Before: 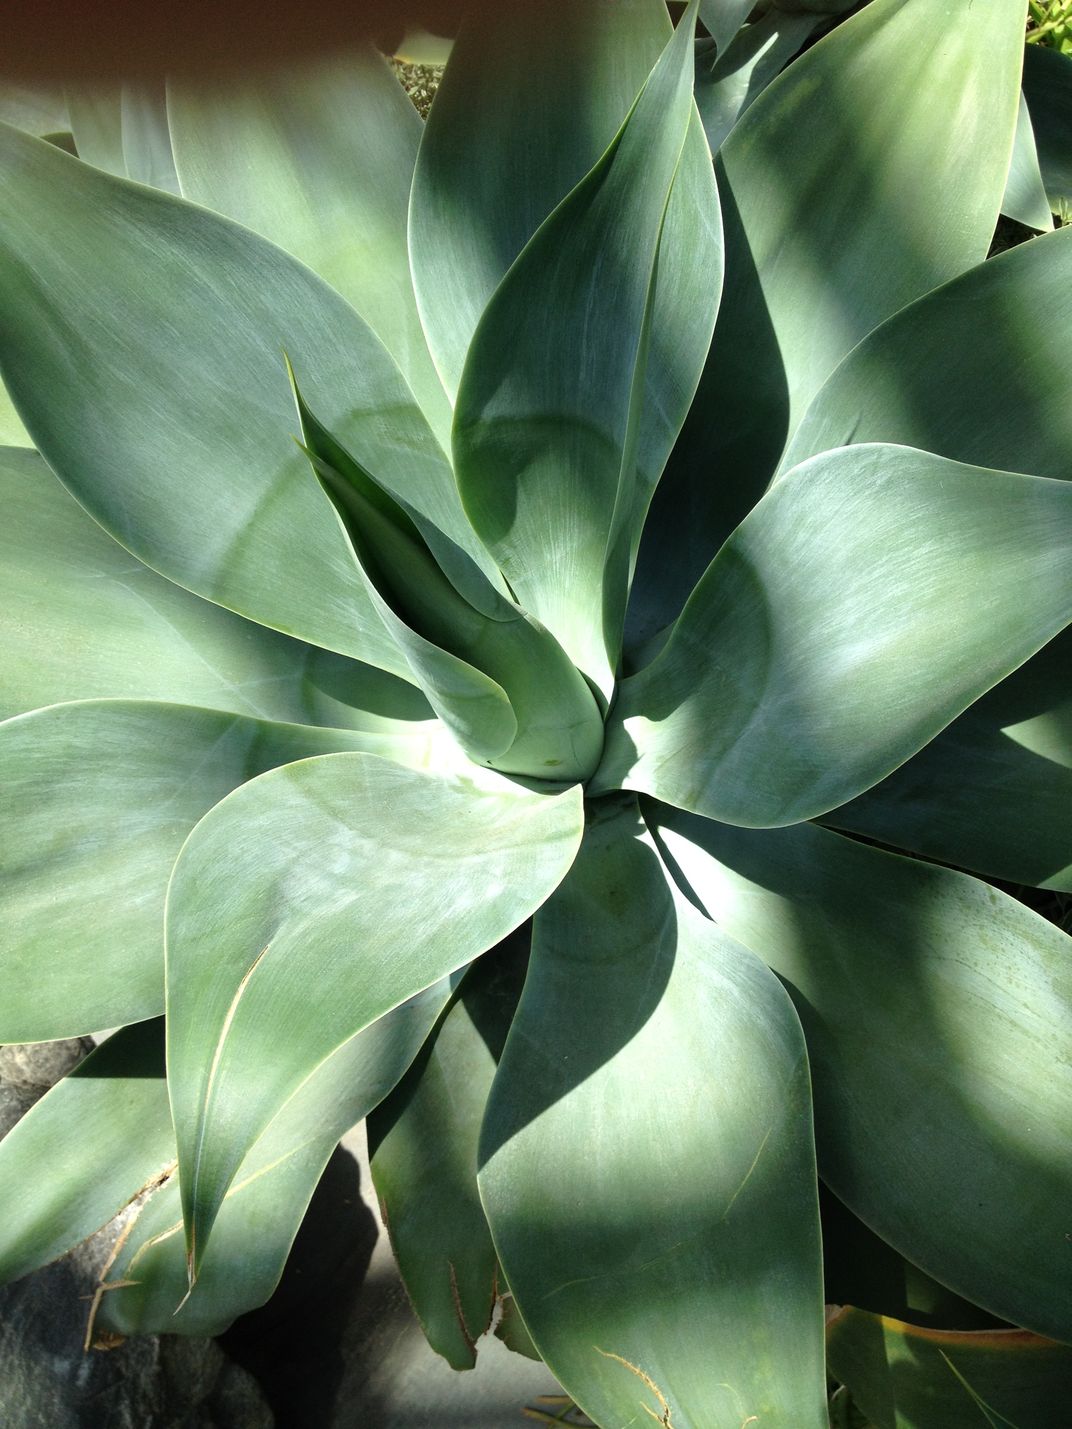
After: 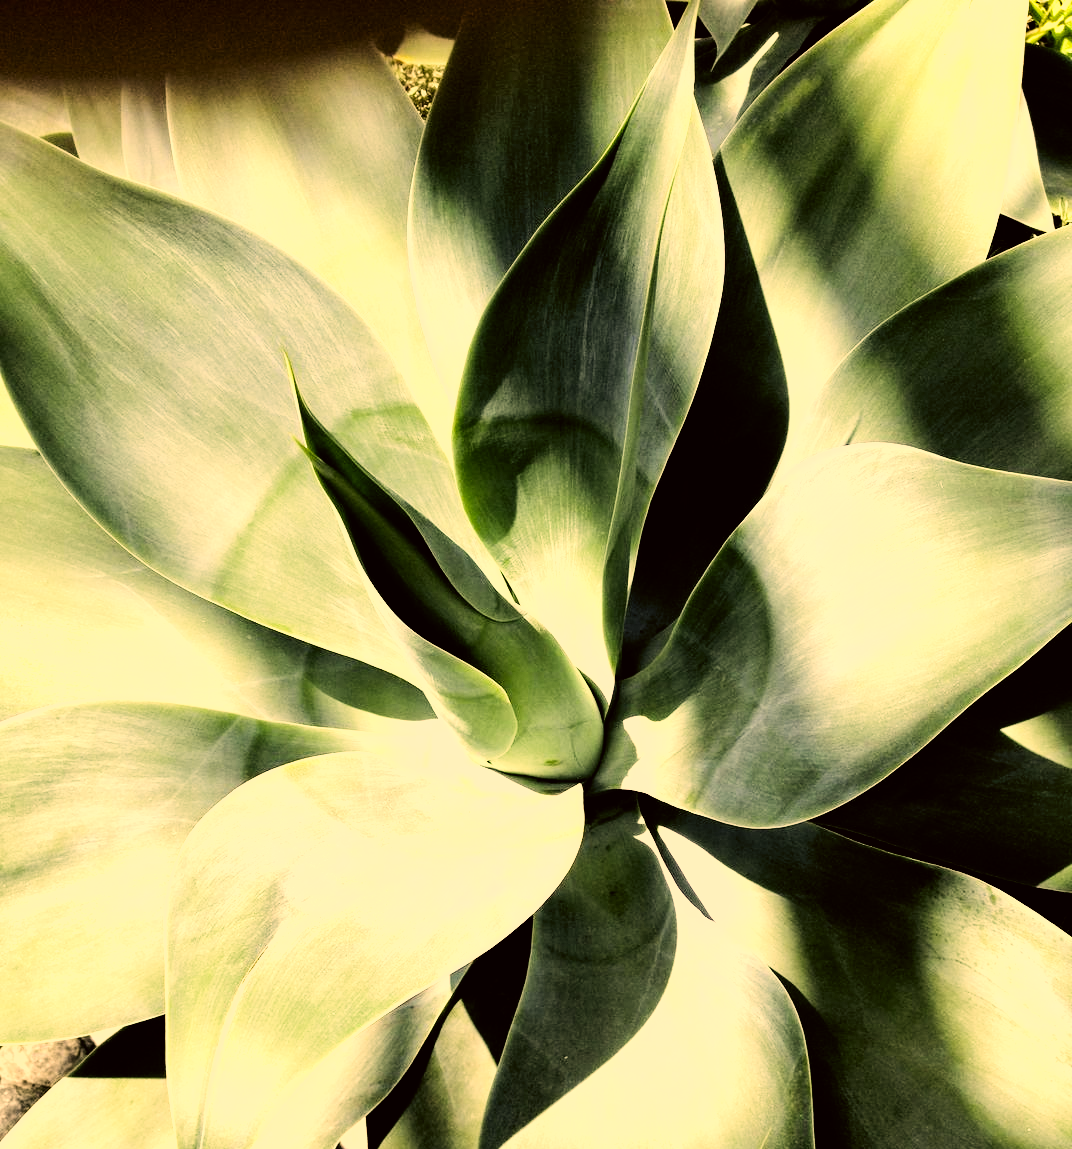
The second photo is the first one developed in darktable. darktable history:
contrast equalizer: y [[0.509, 0.517, 0.523, 0.523, 0.517, 0.509], [0.5 ×6], [0.5 ×6], [0 ×6], [0 ×6]]
crop: bottom 19.583%
color correction: highlights a* 18.36, highlights b* 36.16, shadows a* 1.24, shadows b* 6.08, saturation 1.05
shadows and highlights: radius 45.84, white point adjustment 6.8, compress 79.98%, soften with gaussian
color calibration: x 0.367, y 0.375, temperature 4379.54 K, saturation algorithm version 1 (2020)
filmic rgb: black relative exposure -5.14 EV, white relative exposure 3.99 EV, hardness 2.9, contrast 1.388, highlights saturation mix -30.72%
exposure: black level correction 0.001, exposure 0.499 EV, compensate highlight preservation false
tone equalizer: -8 EV -0.43 EV, -7 EV -0.386 EV, -6 EV -0.337 EV, -5 EV -0.252 EV, -3 EV 0.199 EV, -2 EV 0.35 EV, -1 EV 0.39 EV, +0 EV 0.442 EV, edges refinement/feathering 500, mask exposure compensation -1.57 EV, preserve details no
